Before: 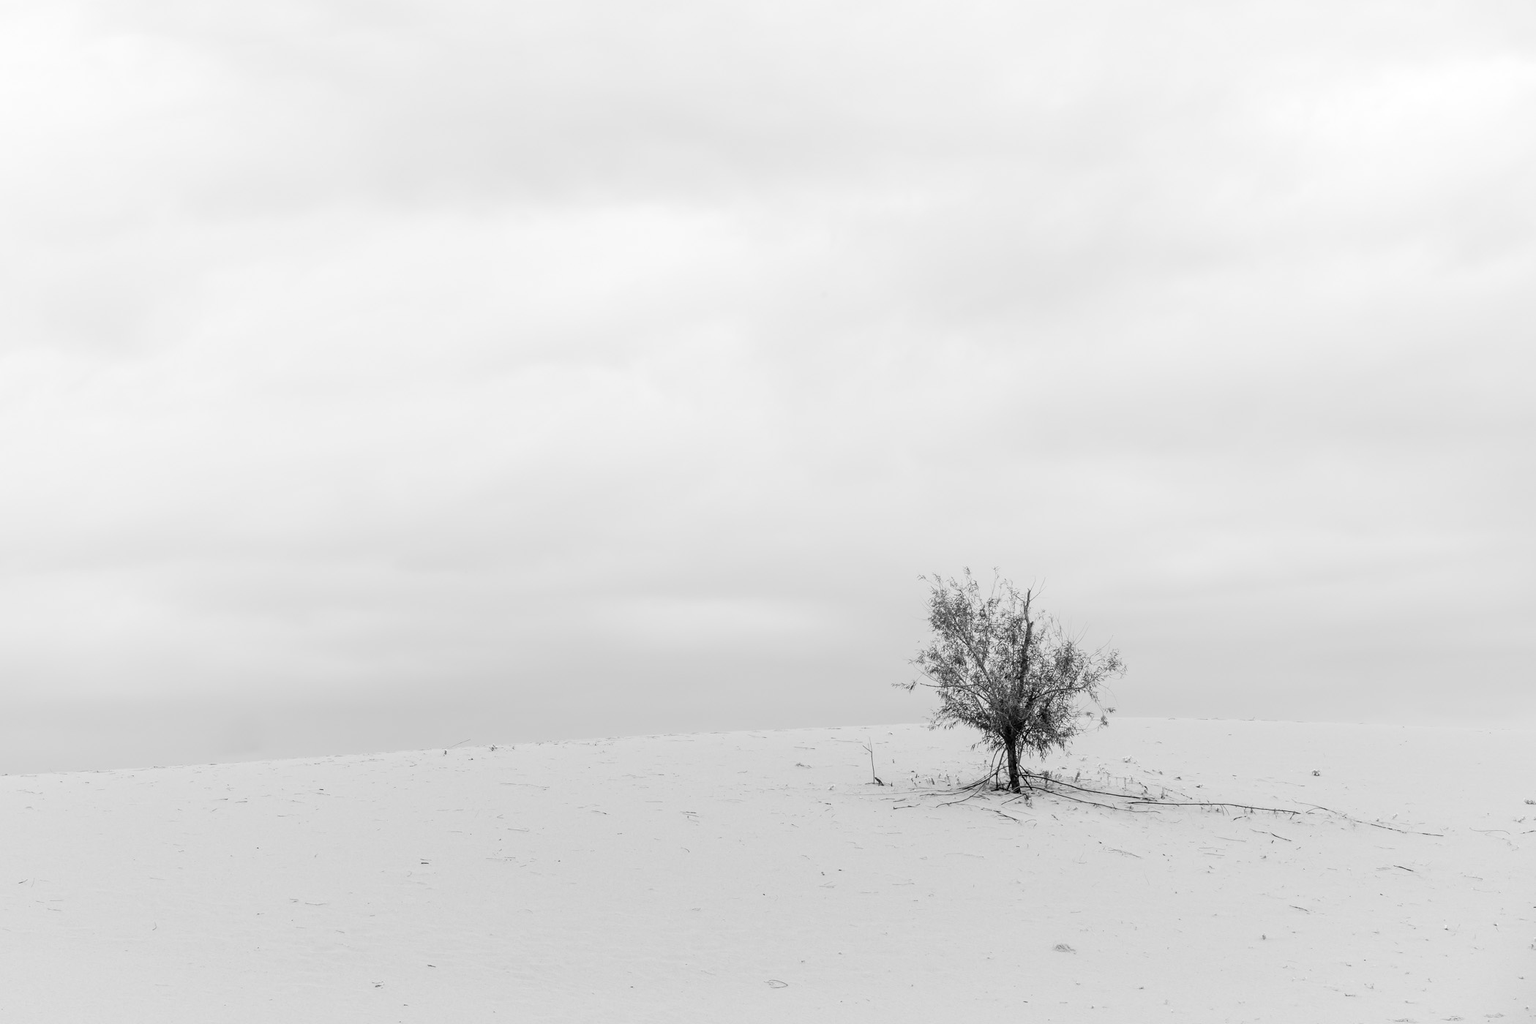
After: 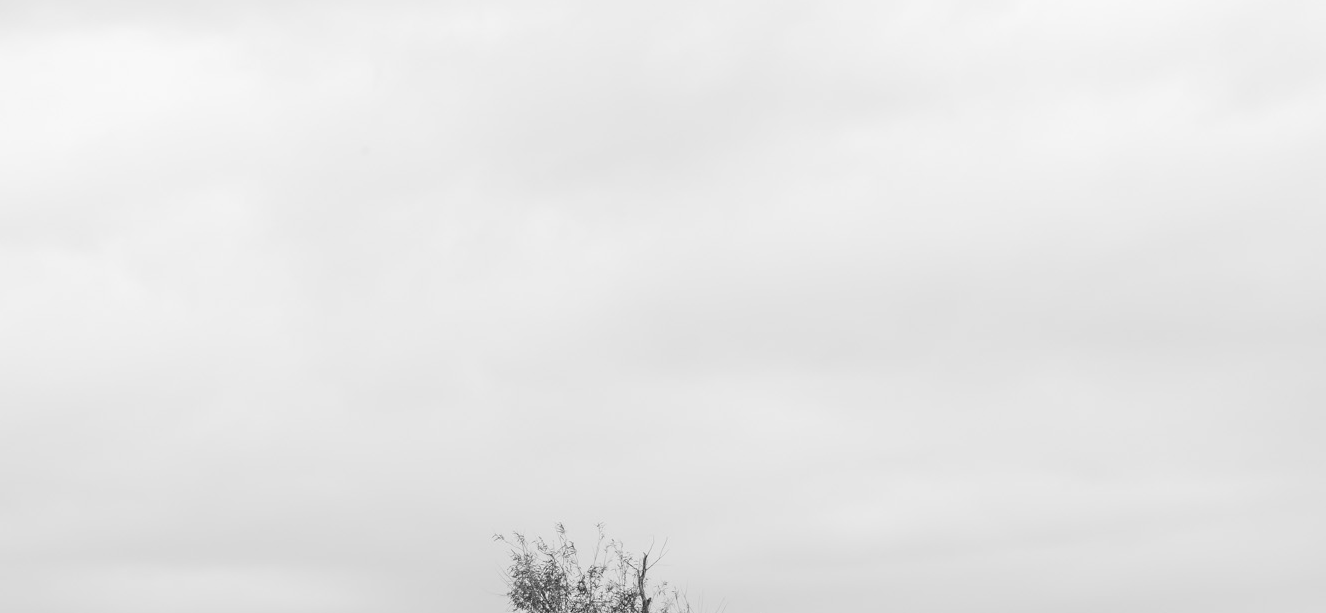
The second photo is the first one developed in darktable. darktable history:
crop: left 36.262%, top 18.055%, right 0.549%, bottom 38.145%
